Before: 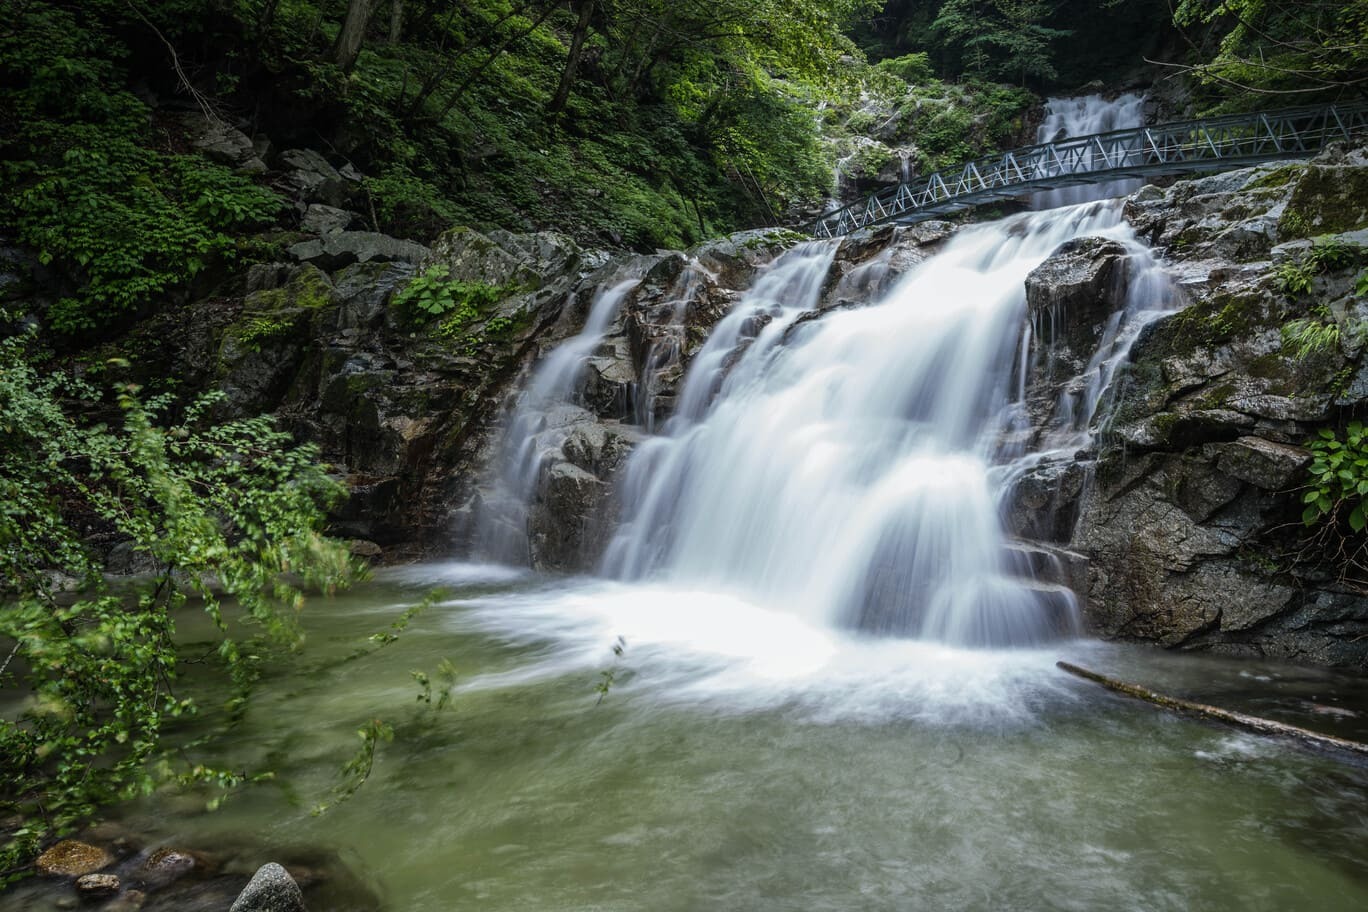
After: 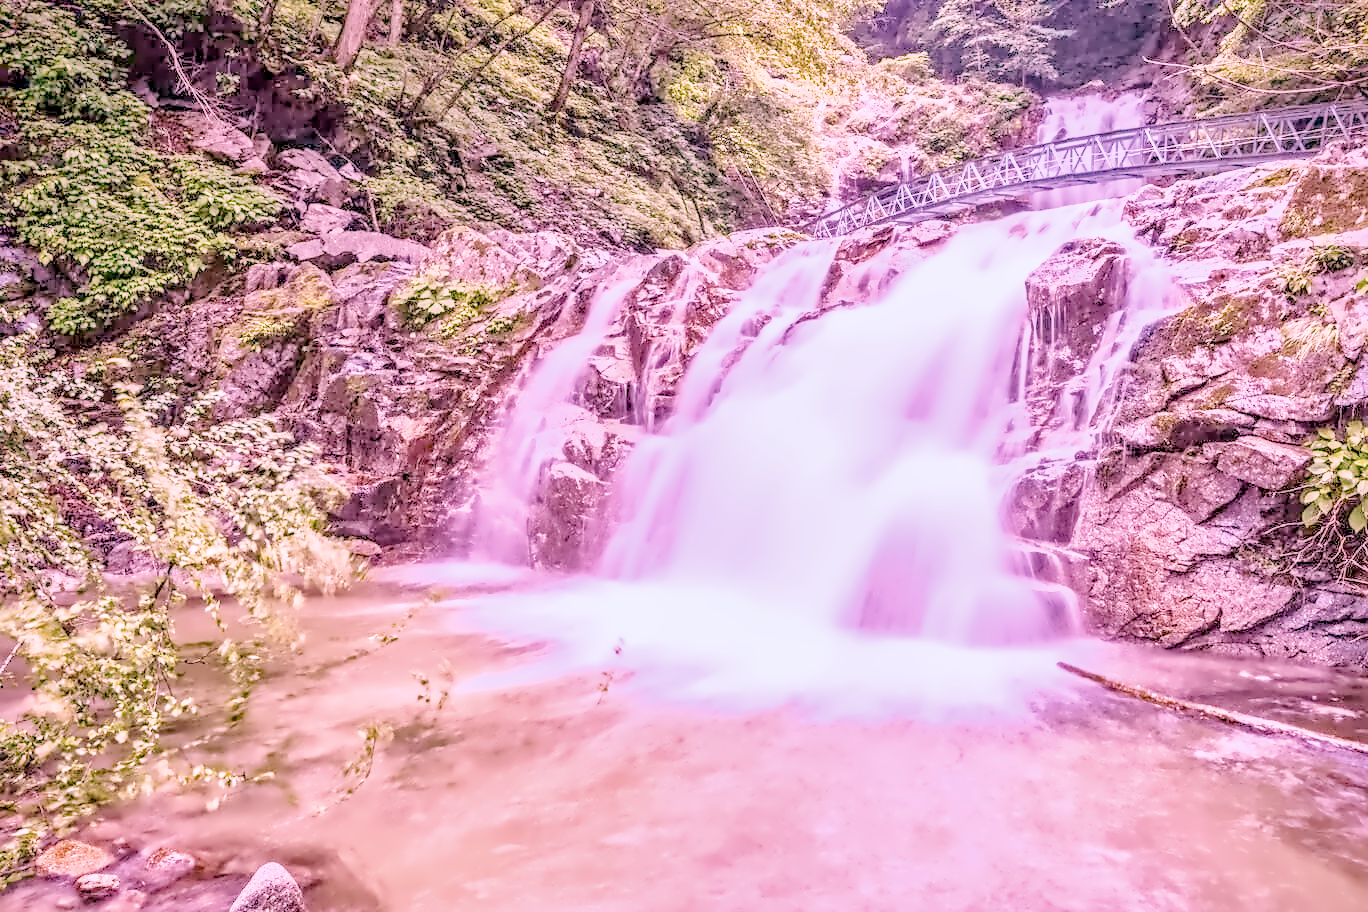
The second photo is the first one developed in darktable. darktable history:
local contrast: on, module defaults
color calibration: illuminant as shot in camera, x 0.358, y 0.373, temperature 4628.91 K
color balance rgb: perceptual saturation grading › global saturation 20%, perceptual saturation grading › highlights -25%, perceptual saturation grading › shadows 25%
denoise (profiled): preserve shadows 1.52, scattering 0.002, a [-1, 0, 0], compensate highlight preservation false
exposure: black level correction 0, exposure 1.1 EV, compensate exposure bias true, compensate highlight preservation false
filmic rgb: black relative exposure -7.65 EV, white relative exposure 4.56 EV, hardness 3.61, contrast 1.05
haze removal: compatibility mode true, adaptive false
highlight reconstruction: on, module defaults
hot pixels: on, module defaults
lens correction: scale 1, crop 1, focal 16, aperture 5.6, distance 1000, camera "Canon EOS RP", lens "Canon RF 16mm F2.8 STM"
shadows and highlights: on, module defaults
white balance: red 2.229, blue 1.46
velvia: on, module defaults
raw denoise: x [[0, 0.25, 0.5, 0.75, 1] ×4]
contrast equalizer "denoise & sharpen": octaves 7, y [[0.5, 0.542, 0.583, 0.625, 0.667, 0.708], [0.5 ×6], [0.5 ×6], [0, 0.033, 0.067, 0.1, 0.133, 0.167], [0, 0.05, 0.1, 0.15, 0.2, 0.25]]
raw chromatic aberrations: on, module defaults
tone equalizer "contrast tone curve: soft": -8 EV -0.417 EV, -7 EV -0.389 EV, -6 EV -0.333 EV, -5 EV -0.222 EV, -3 EV 0.222 EV, -2 EV 0.333 EV, -1 EV 0.389 EV, +0 EV 0.417 EV, edges refinement/feathering 500, mask exposure compensation -1.57 EV, preserve details no
